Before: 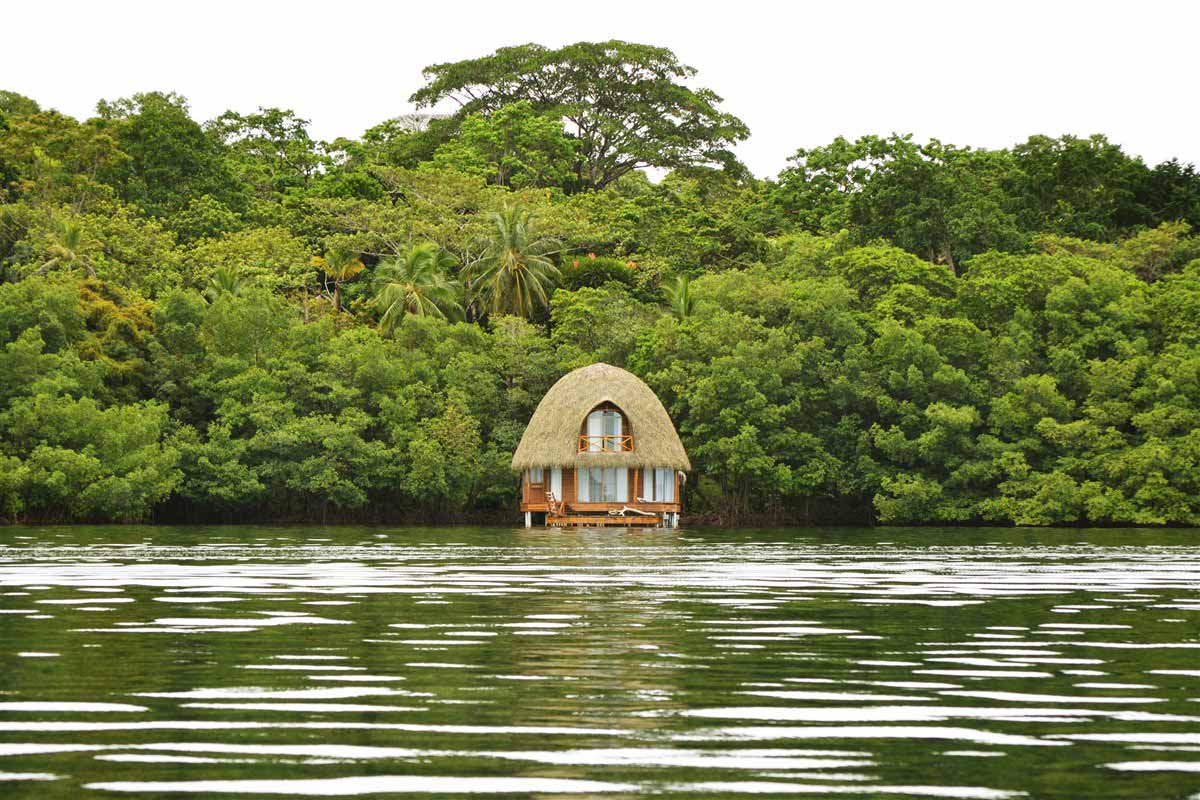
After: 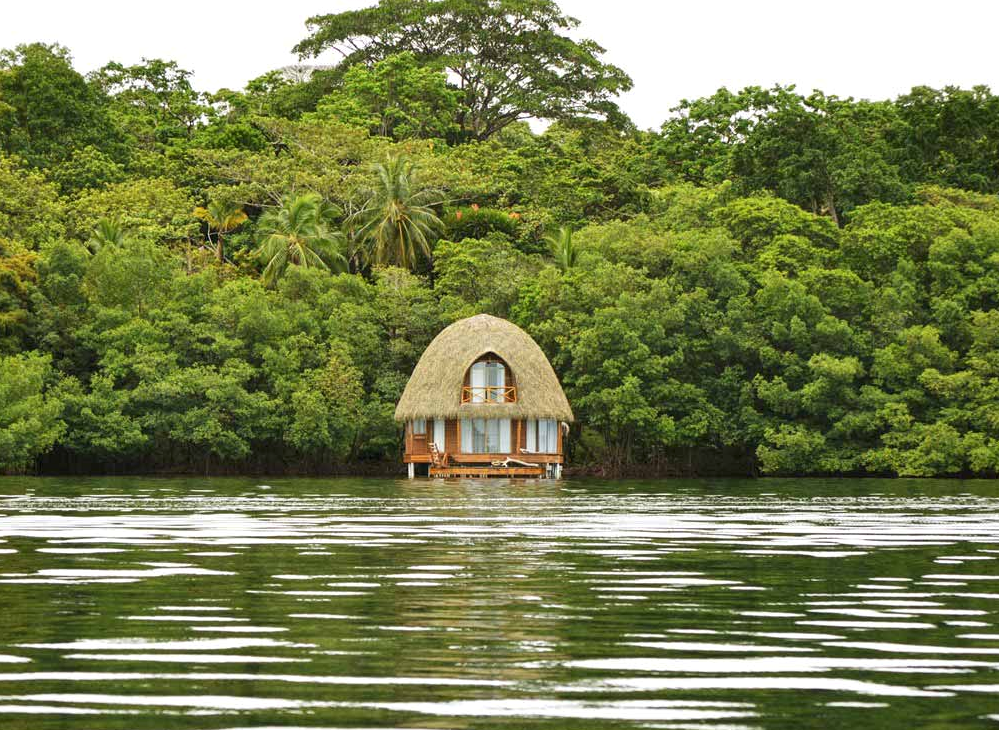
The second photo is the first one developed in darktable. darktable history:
local contrast: highlights 100%, shadows 101%, detail 120%, midtone range 0.2
crop: left 9.824%, top 6.228%, right 6.909%, bottom 2.487%
